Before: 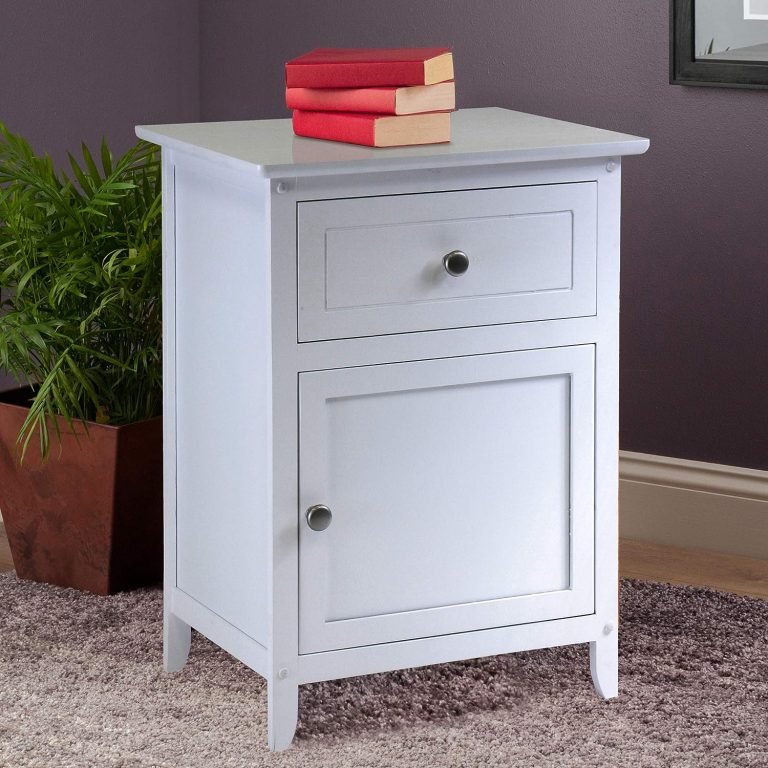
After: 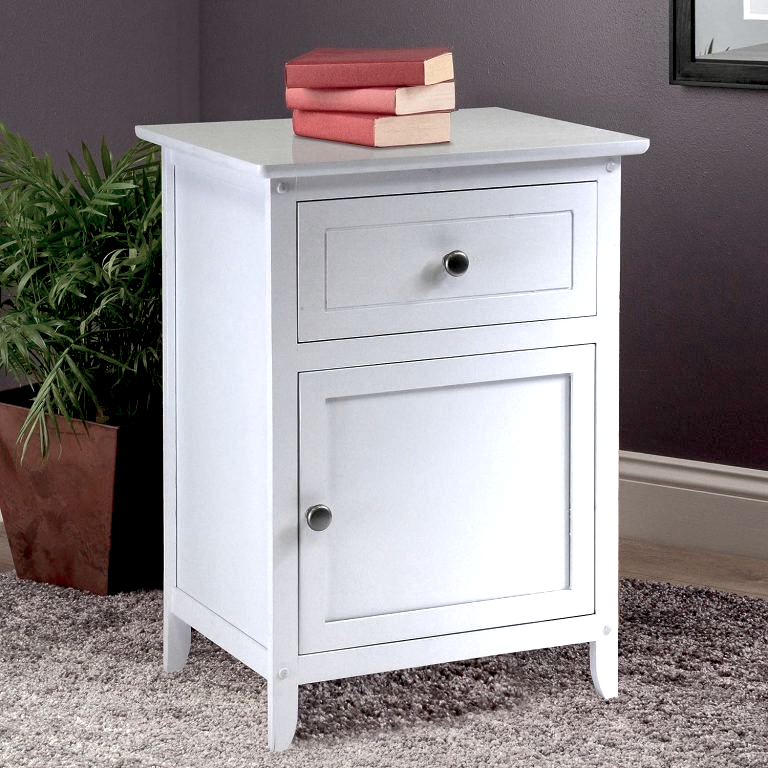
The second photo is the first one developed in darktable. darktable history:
local contrast: mode bilateral grid, contrast 21, coarseness 49, detail 120%, midtone range 0.2
color balance rgb: global offset › luminance -1.423%, perceptual saturation grading › global saturation -29.325%, perceptual saturation grading › highlights -20.834%, perceptual saturation grading › mid-tones -23.532%, perceptual saturation grading › shadows -23.648%, perceptual brilliance grading › global brilliance 12.171%
exposure: compensate highlight preservation false
